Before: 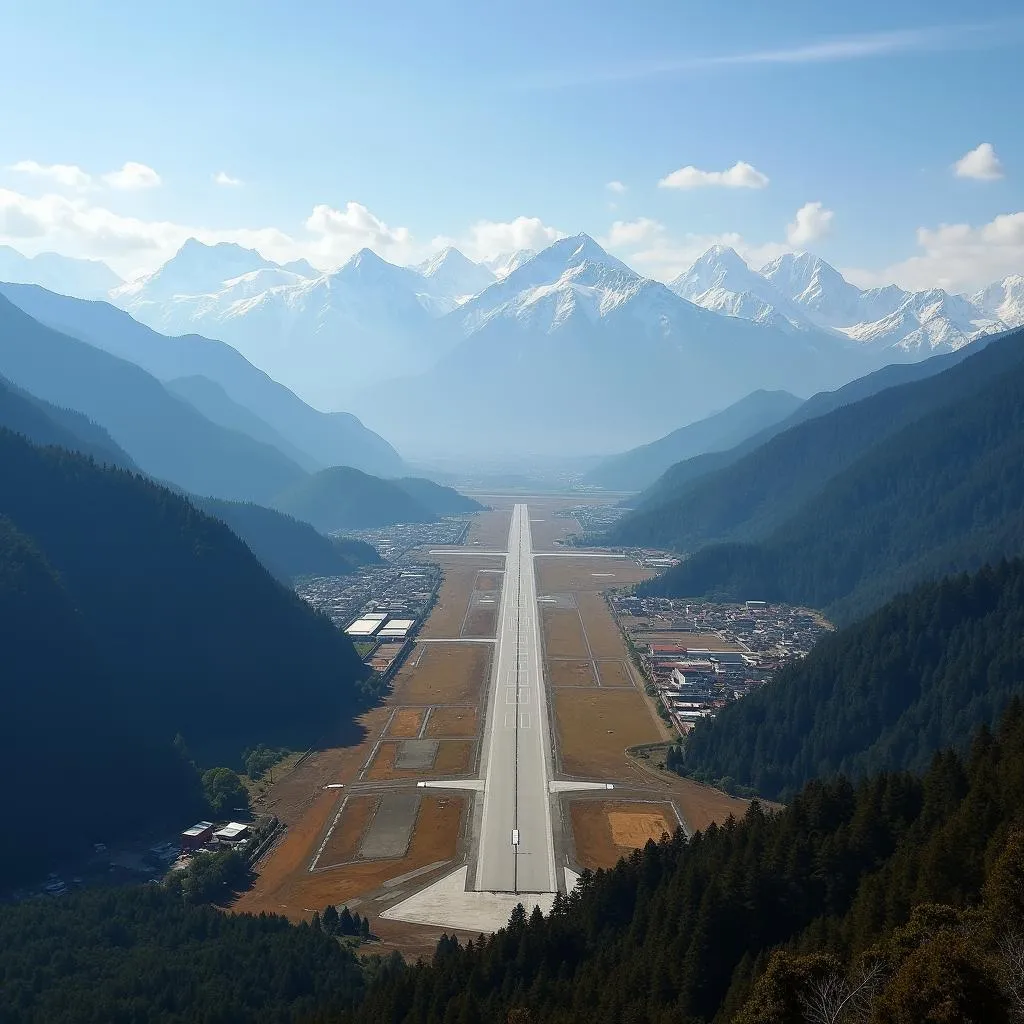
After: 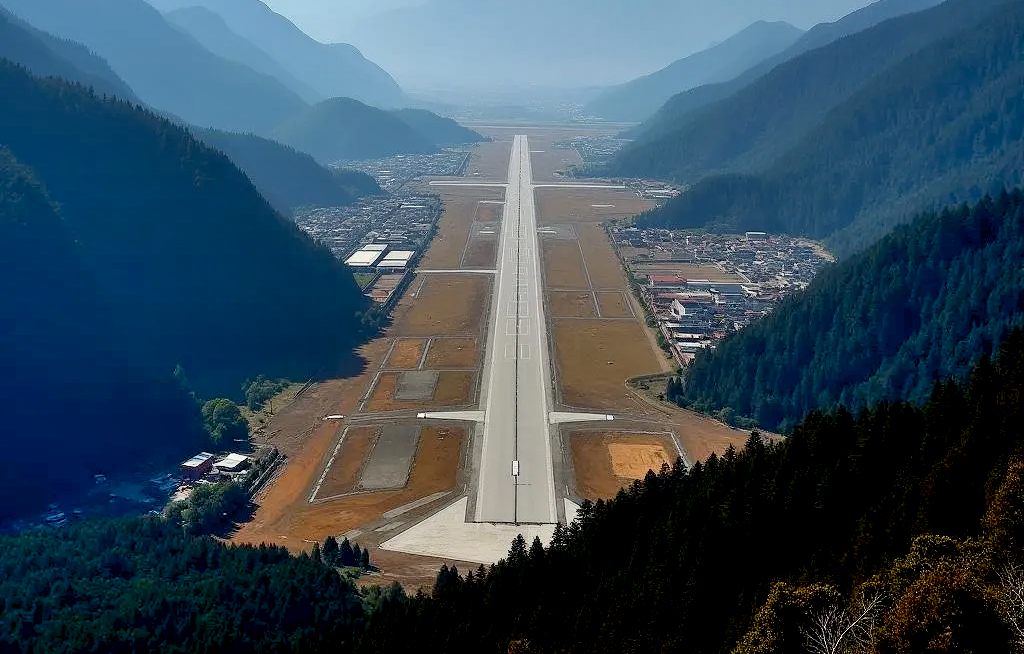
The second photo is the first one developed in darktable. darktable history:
crop and rotate: top 36.114%
shadows and highlights: low approximation 0.01, soften with gaussian
exposure: black level correction 0.011, compensate highlight preservation false
